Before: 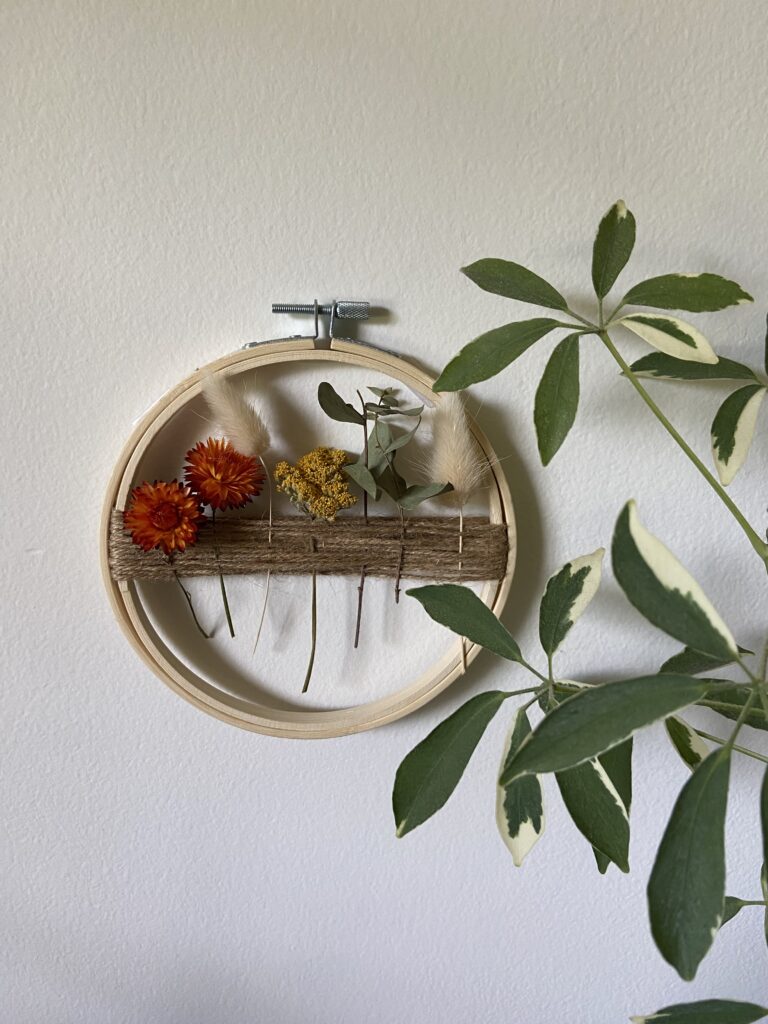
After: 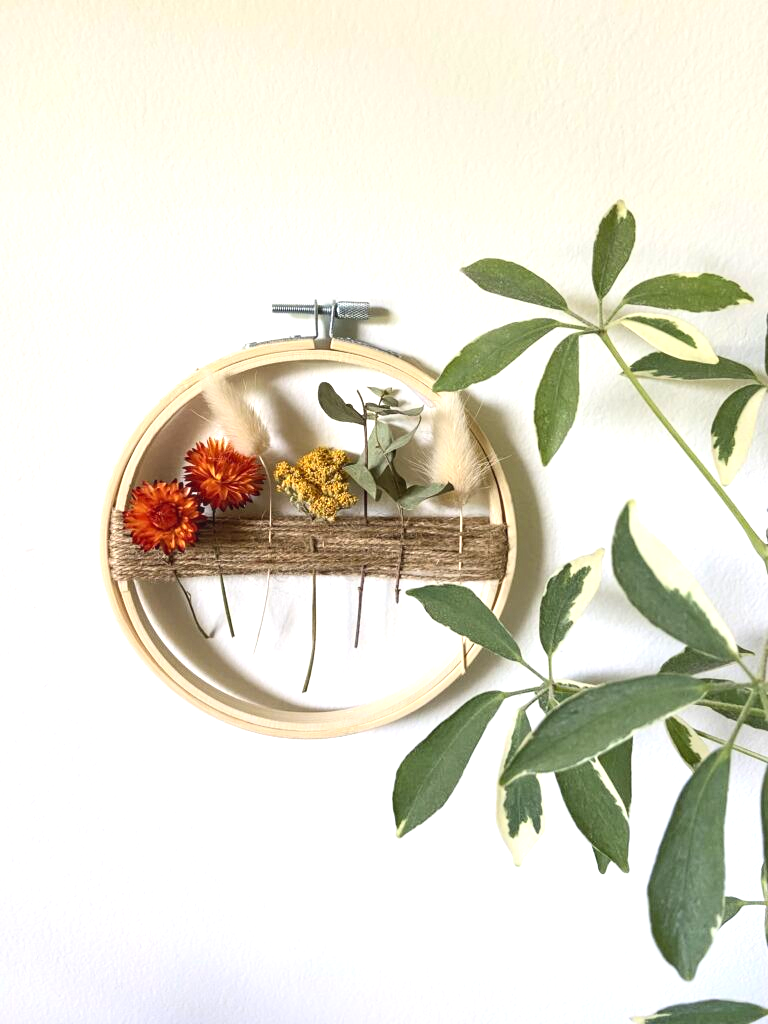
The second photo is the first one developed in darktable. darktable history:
exposure: black level correction 0, exposure 1 EV, compensate highlight preservation false
contrast brightness saturation: contrast 0.196, brightness 0.146, saturation 0.148
local contrast: detail 117%
